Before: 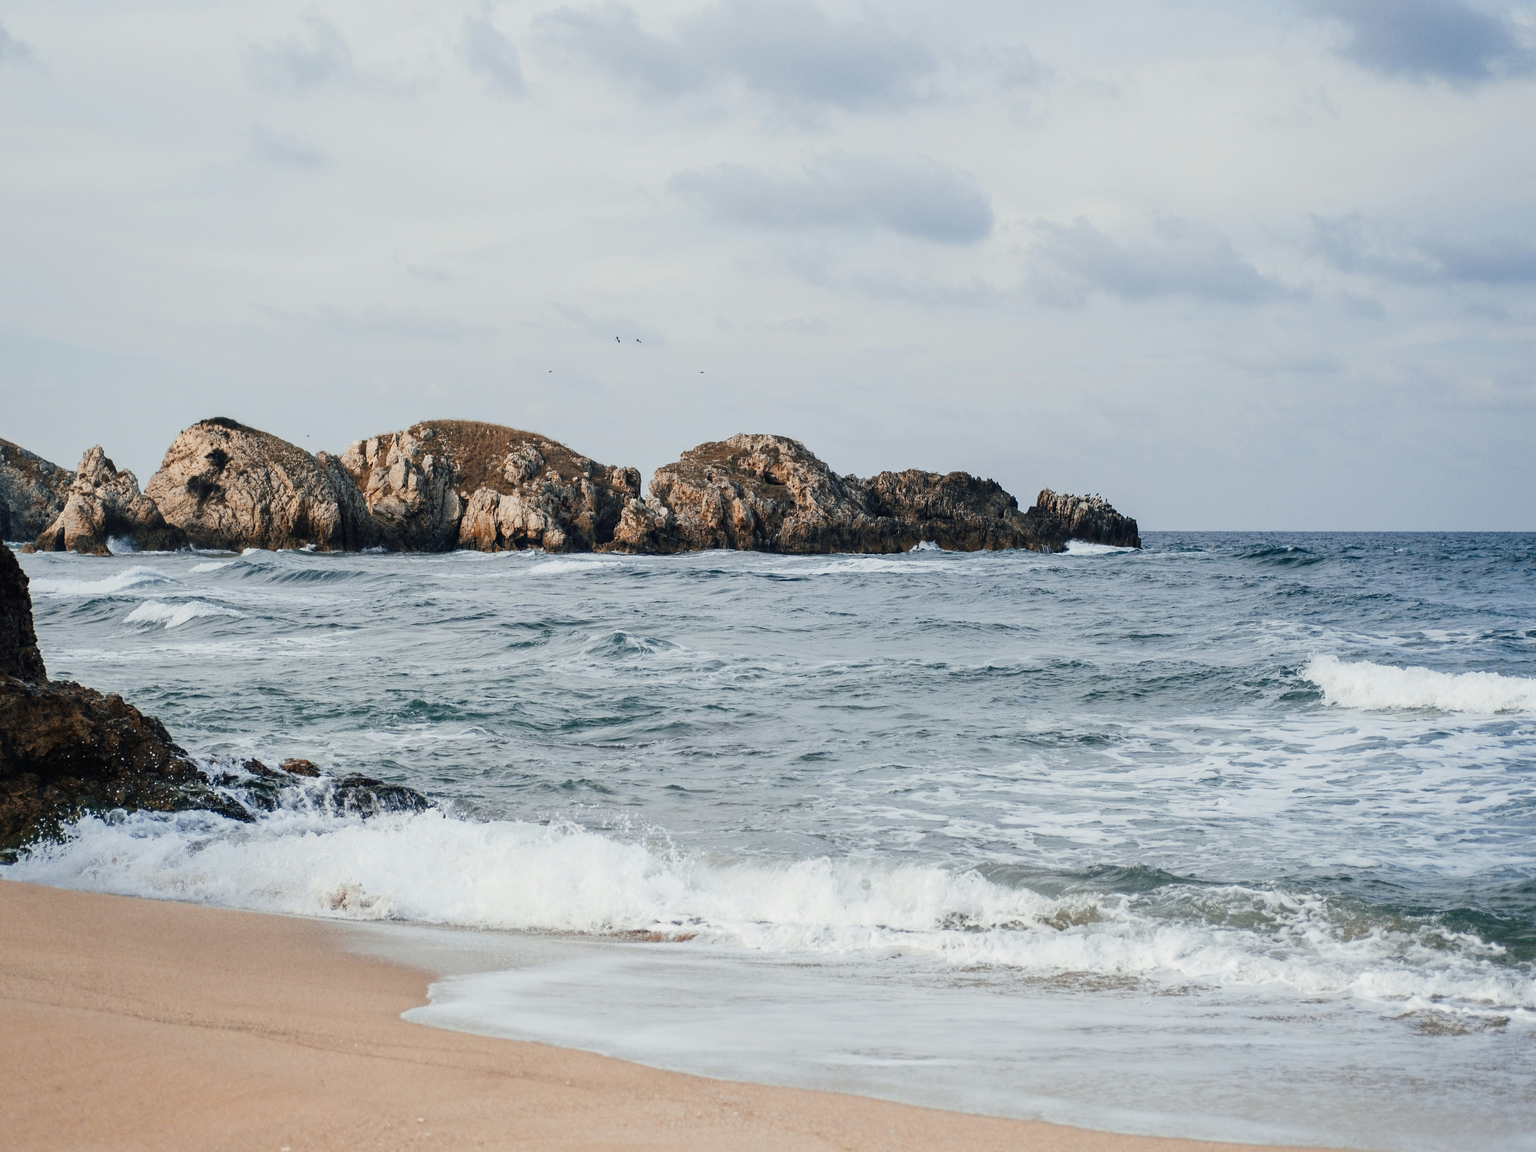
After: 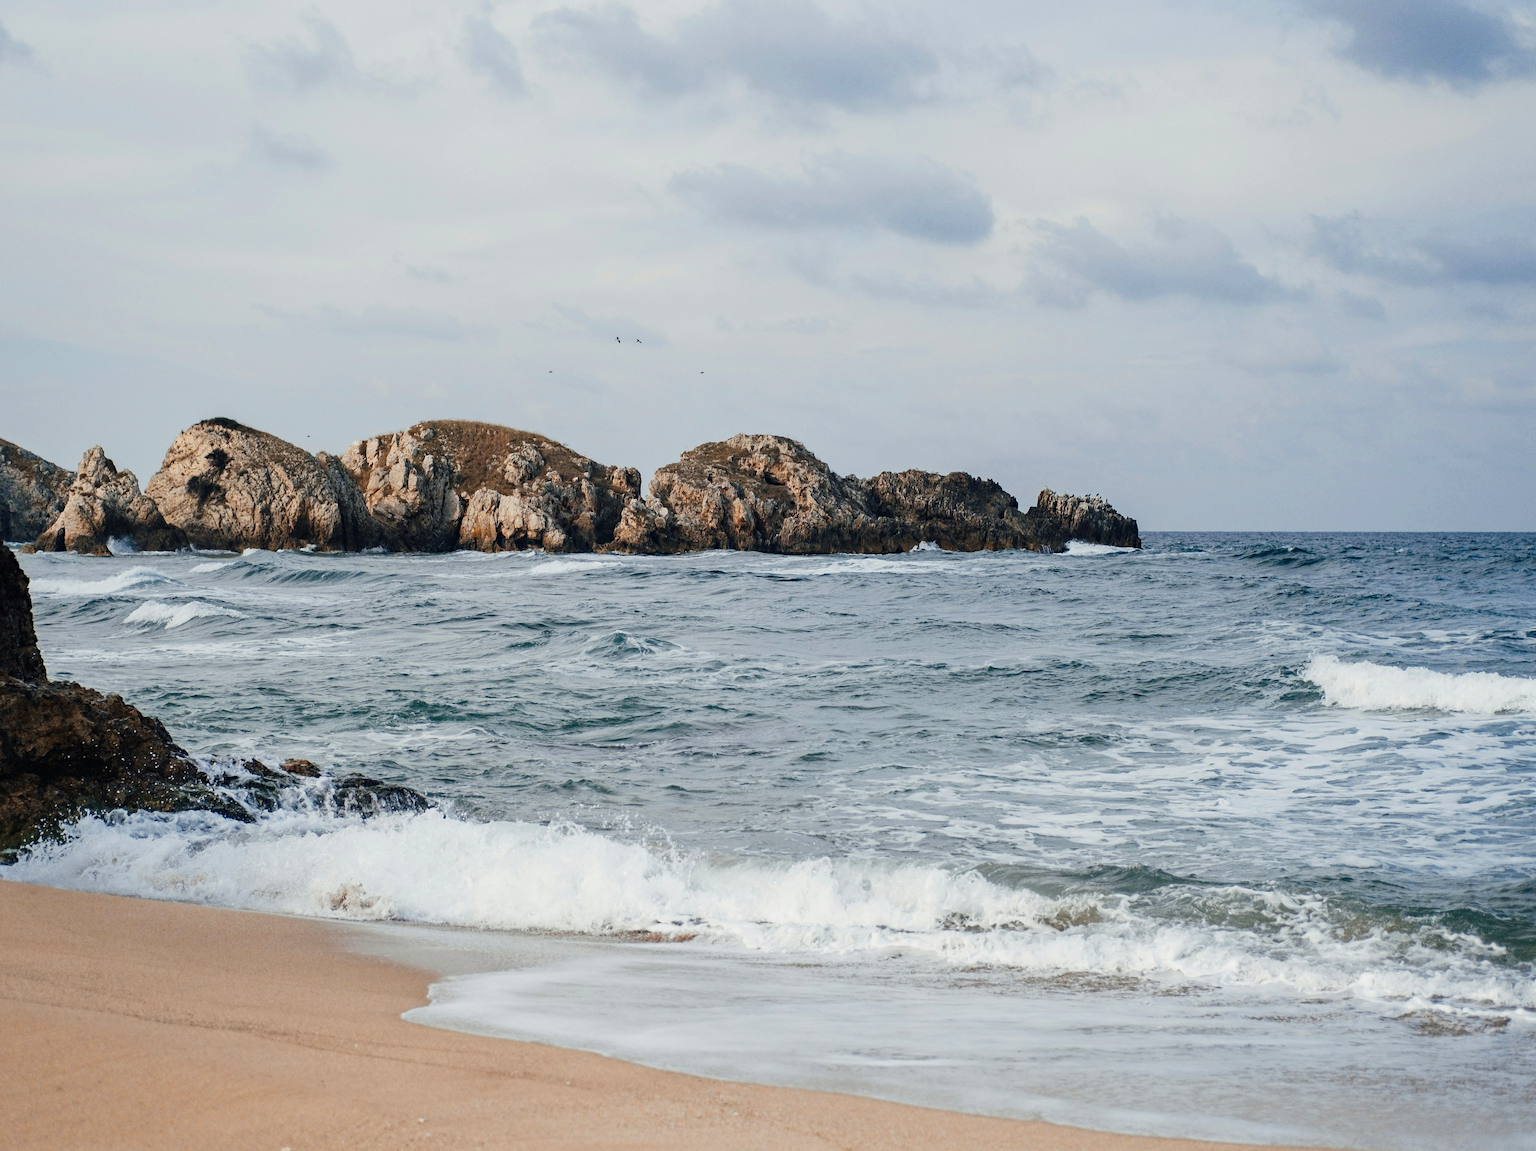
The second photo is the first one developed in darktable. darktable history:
crop: bottom 0.057%
haze removal: compatibility mode true, adaptive false
